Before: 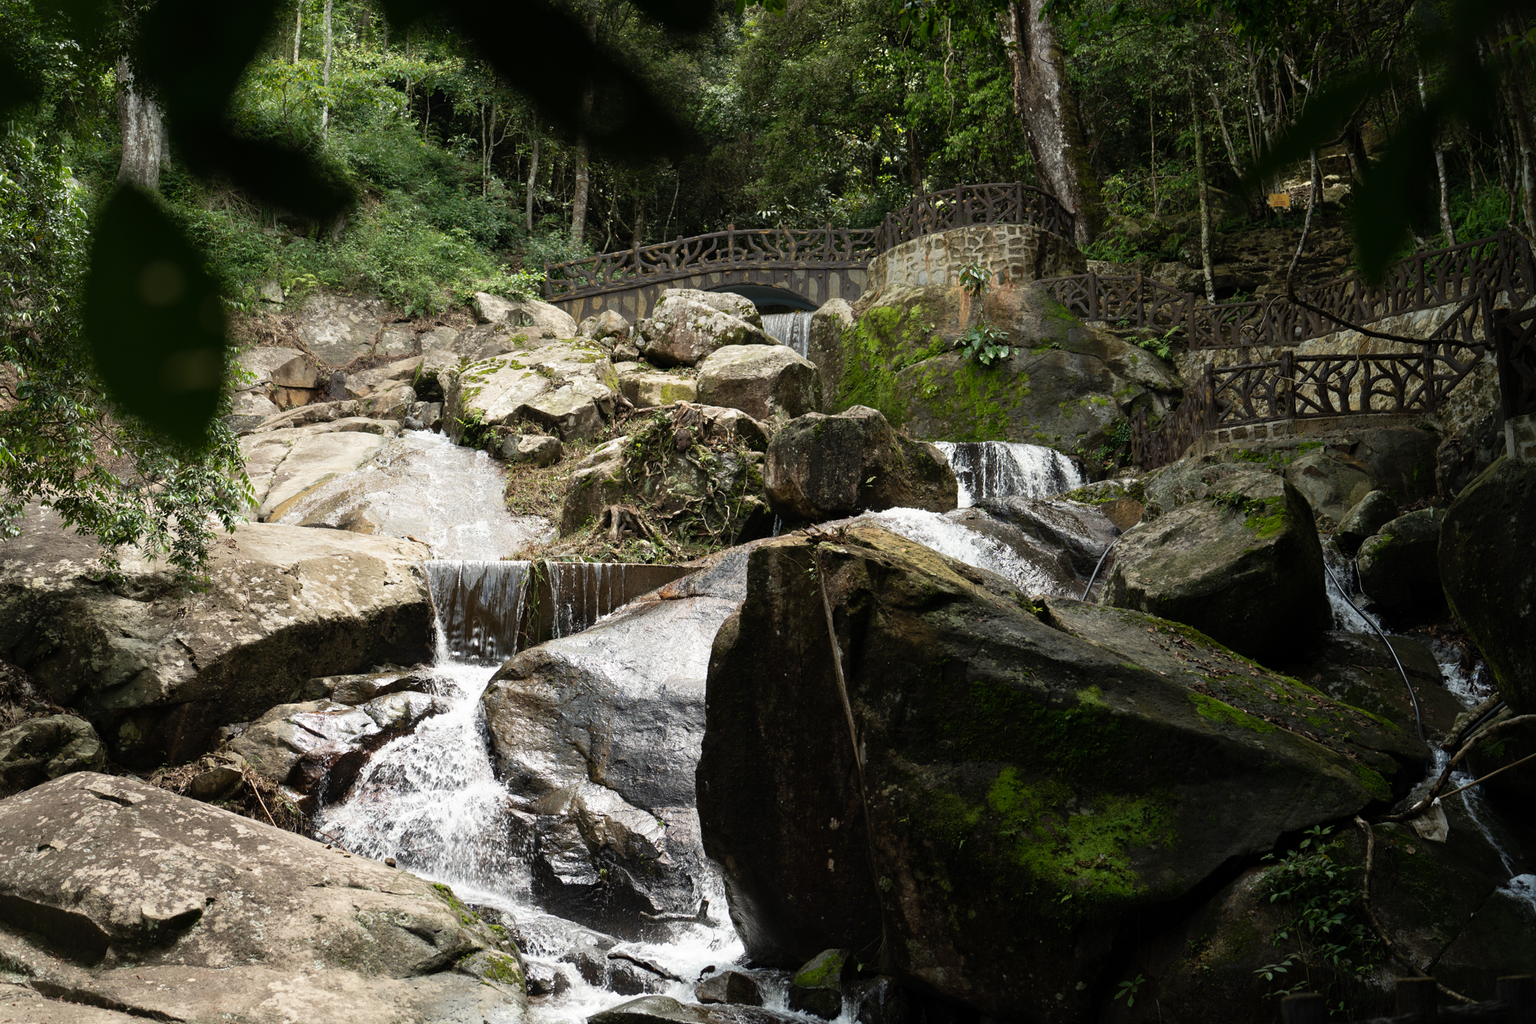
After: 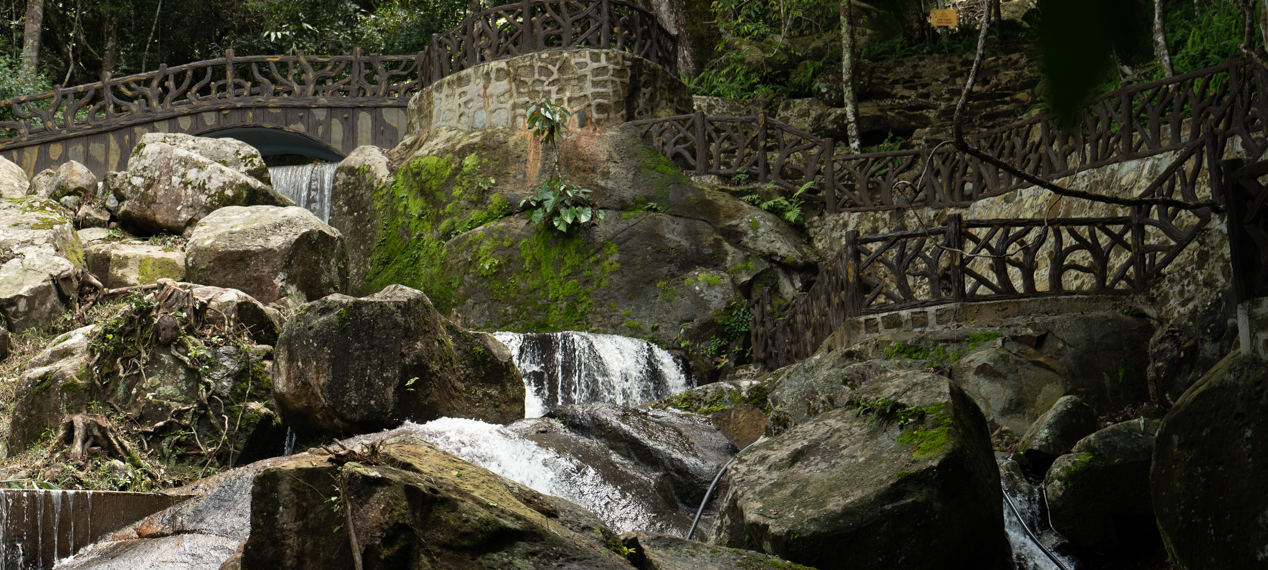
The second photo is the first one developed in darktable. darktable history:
crop: left 36.112%, top 18.254%, right 0.48%, bottom 38.665%
